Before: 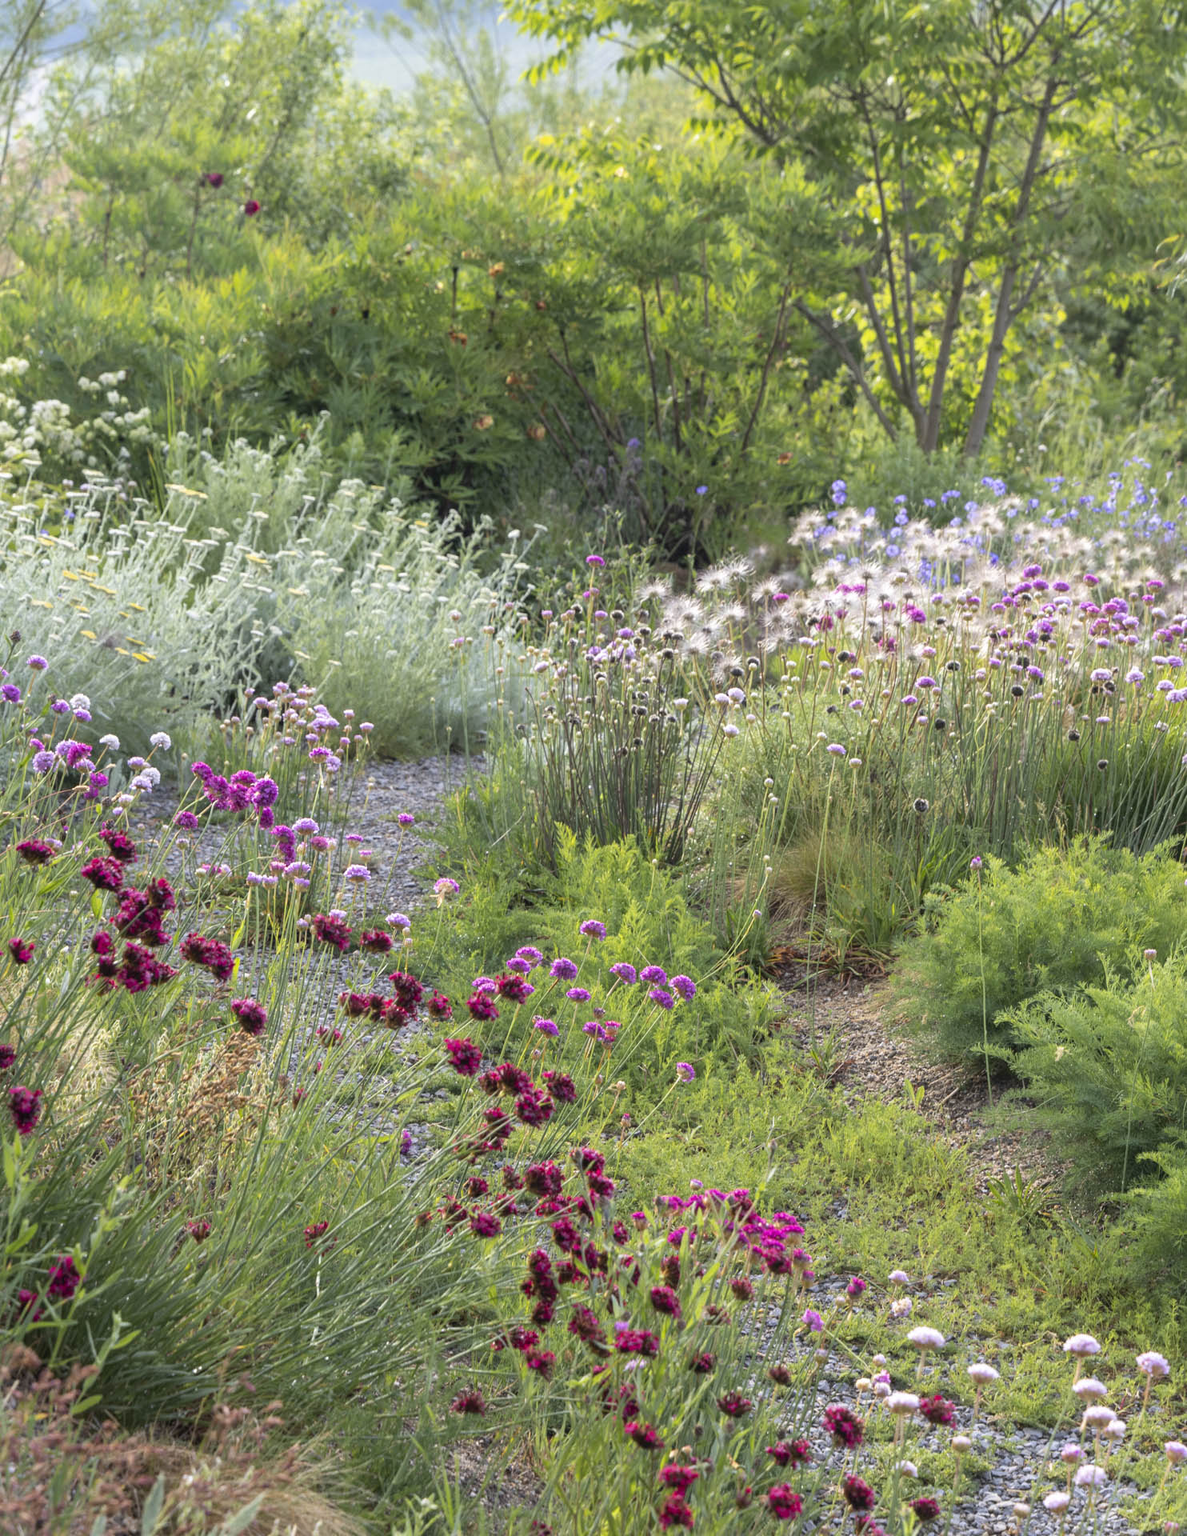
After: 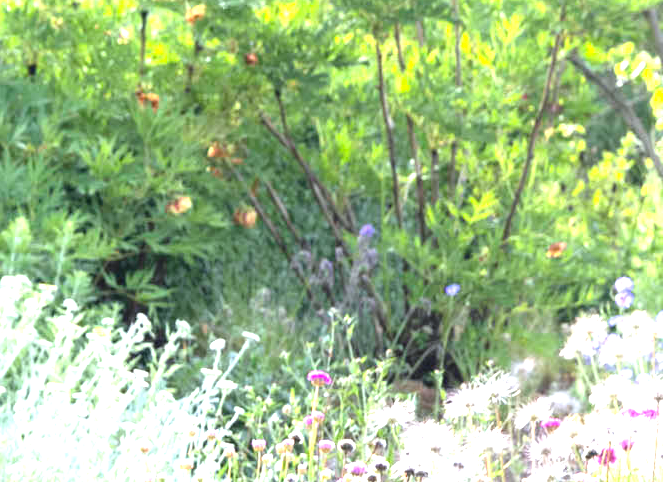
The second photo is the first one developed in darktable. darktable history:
crop: left 28.64%, top 16.832%, right 26.637%, bottom 58.055%
exposure: black level correction -0.002, exposure 0.54 EV, compensate highlight preservation false
white balance: red 0.967, blue 1.049
levels: levels [0, 0.374, 0.749]
tone equalizer: on, module defaults
